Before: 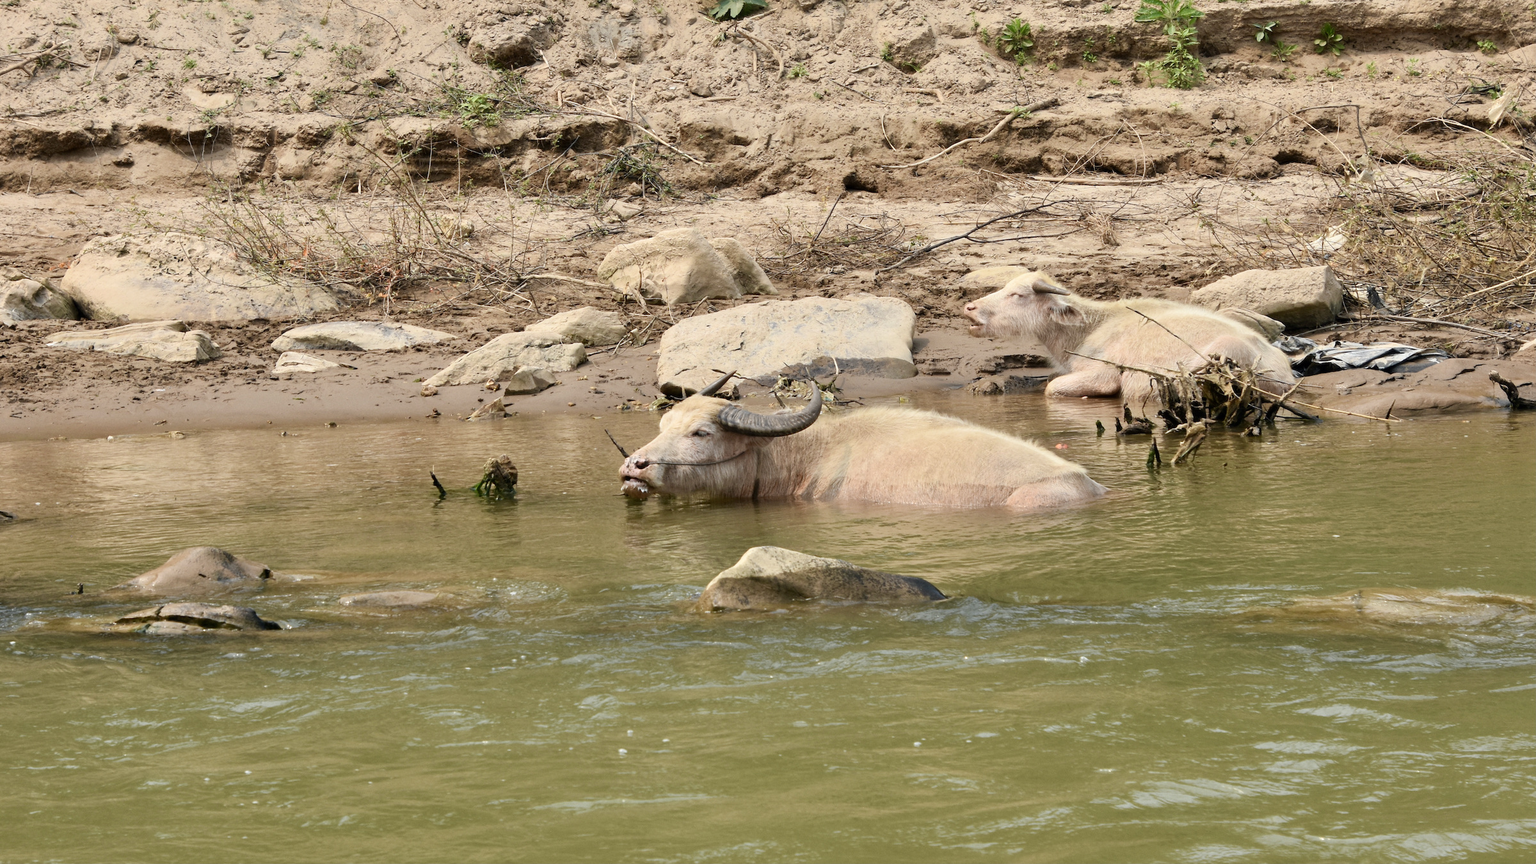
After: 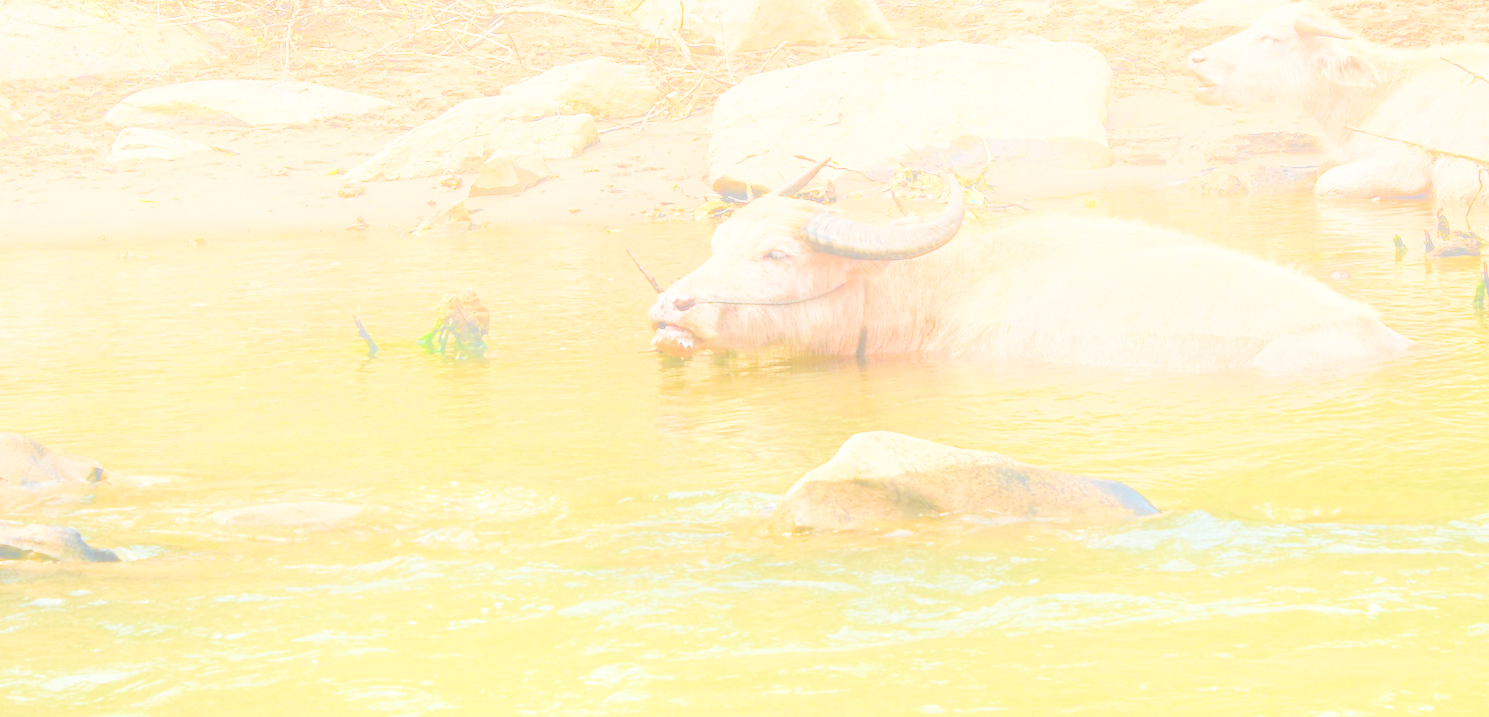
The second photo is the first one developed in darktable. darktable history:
crop: left 13.312%, top 31.28%, right 24.627%, bottom 15.582%
exposure: exposure 2 EV, compensate highlight preservation false
local contrast: detail 130%
filmic rgb: black relative exposure -7.65 EV, white relative exposure 4.56 EV, hardness 3.61
white balance: emerald 1
bloom: size 38%, threshold 95%, strength 30%
